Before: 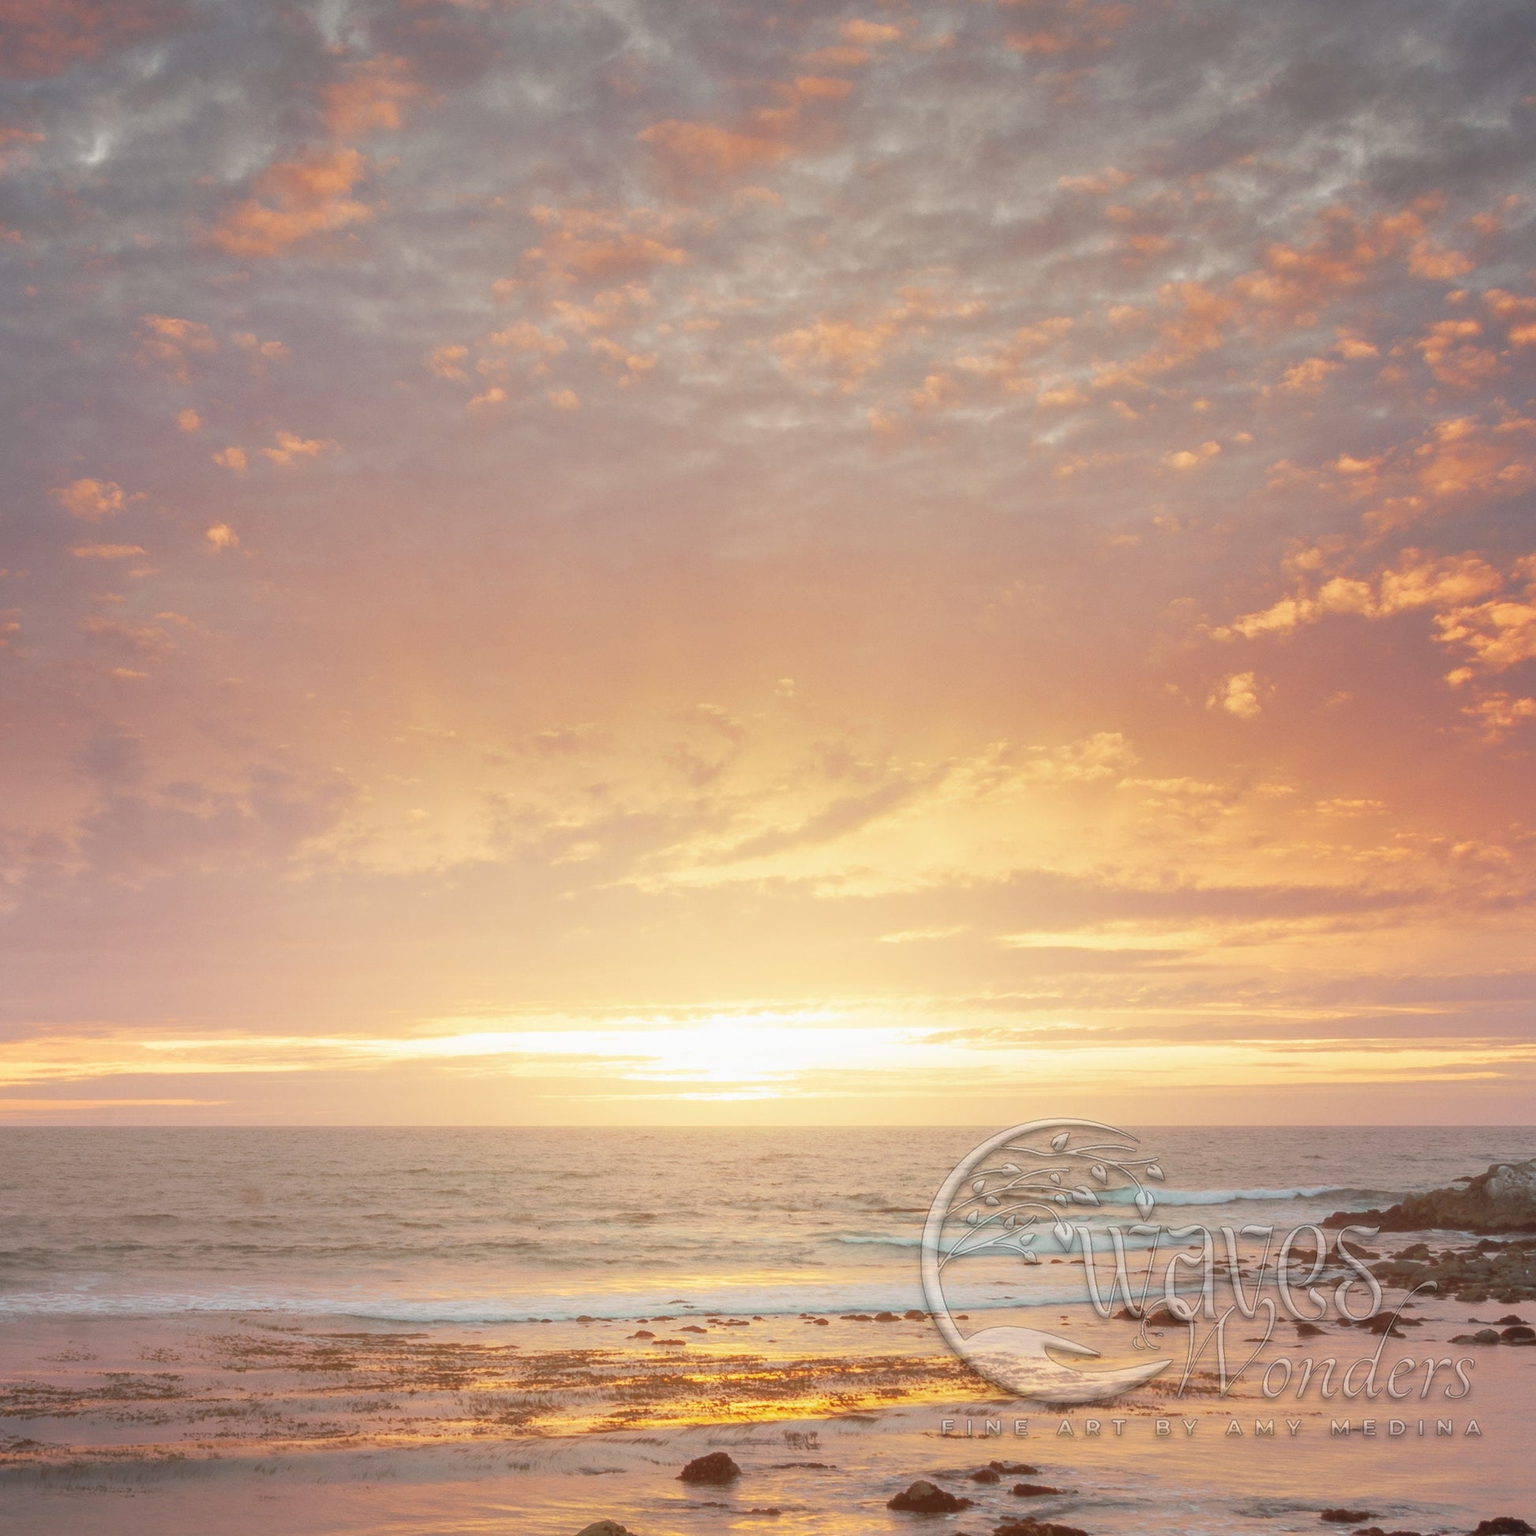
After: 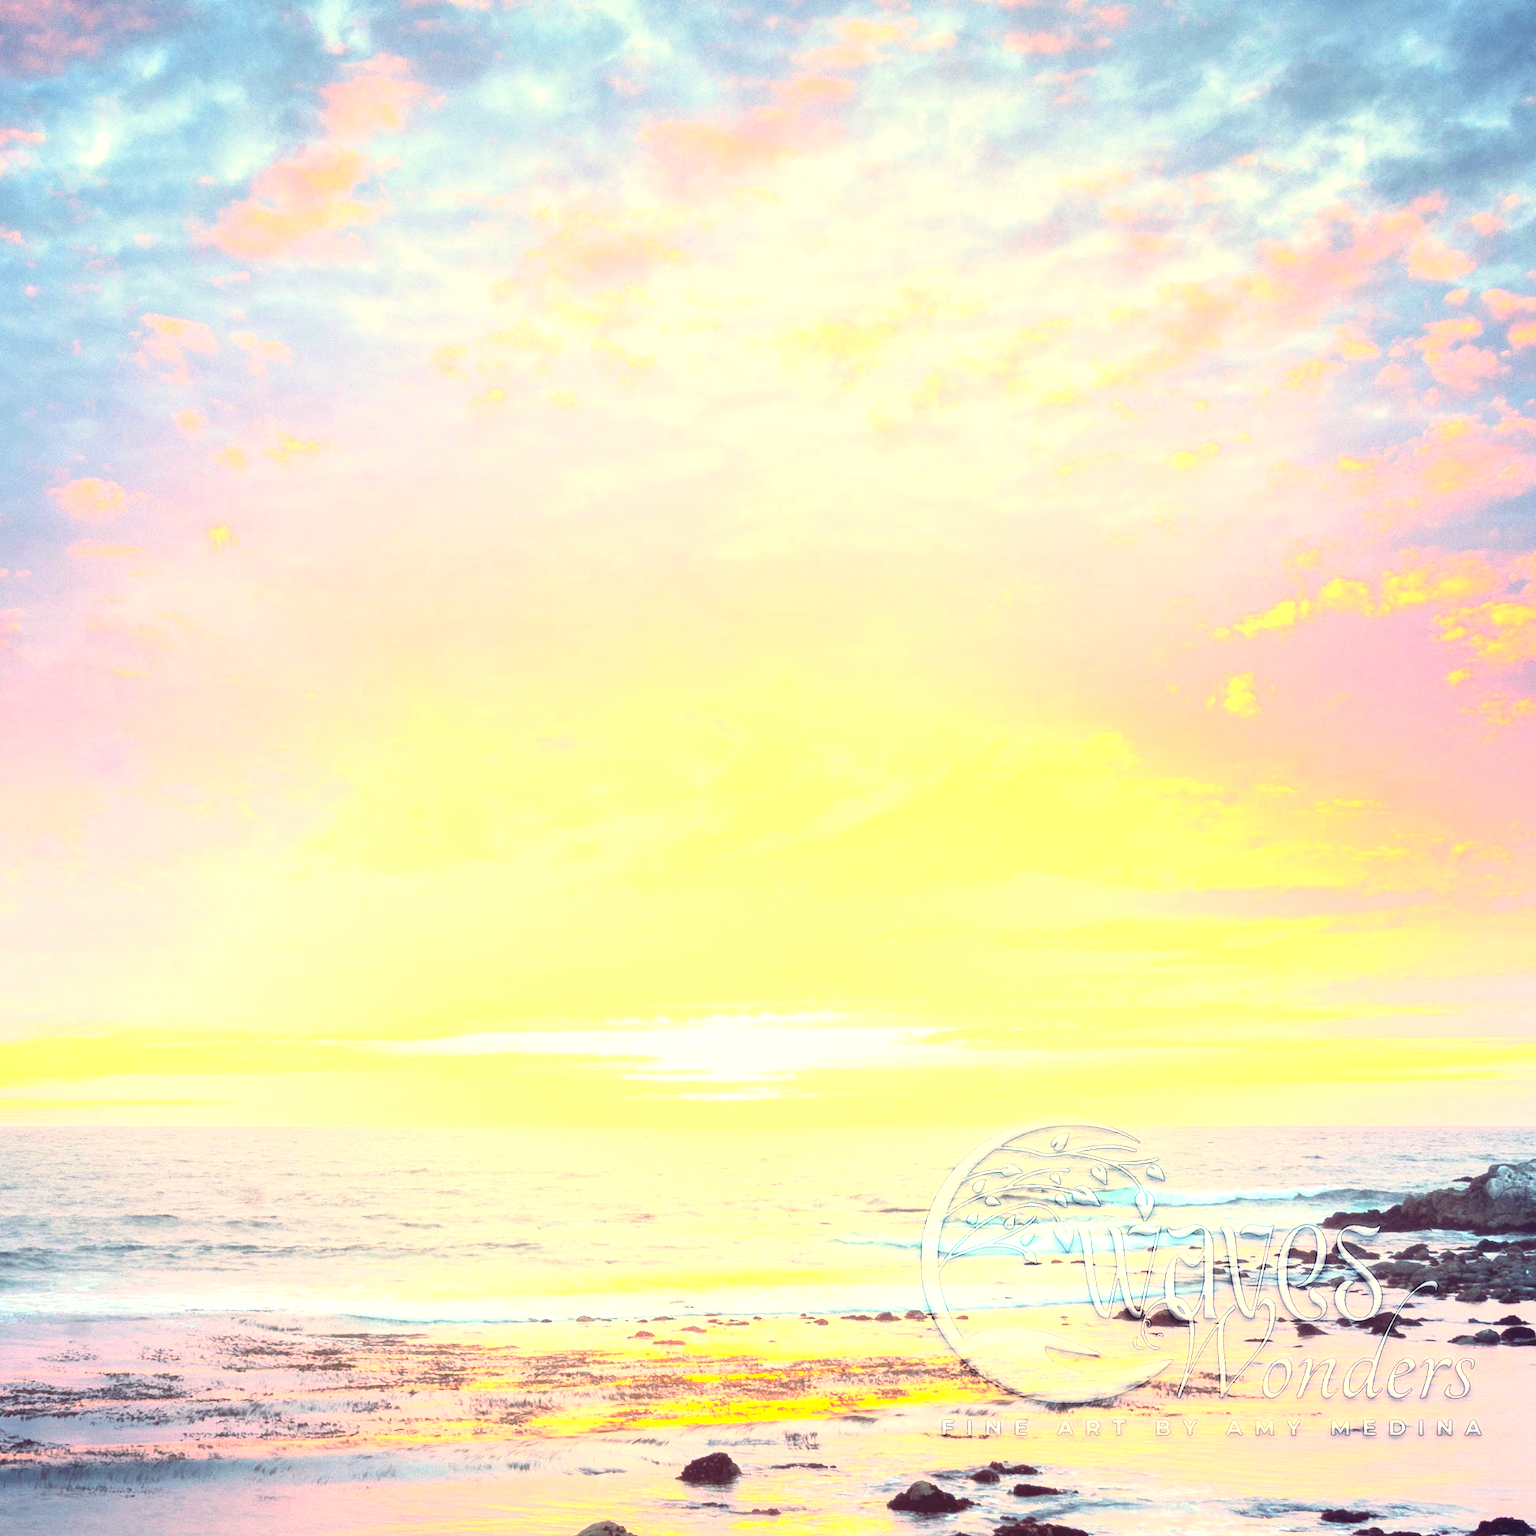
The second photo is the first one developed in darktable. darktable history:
rgb curve: curves: ch0 [(0, 0.186) (0.314, 0.284) (0.576, 0.466) (0.805, 0.691) (0.936, 0.886)]; ch1 [(0, 0.186) (0.314, 0.284) (0.581, 0.534) (0.771, 0.746) (0.936, 0.958)]; ch2 [(0, 0.216) (0.275, 0.39) (1, 1)], mode RGB, independent channels, compensate middle gray true, preserve colors none
exposure: black level correction 0, exposure 1.45 EV, compensate exposure bias true, compensate highlight preservation false
contrast brightness saturation: contrast 0.32, brightness -0.08, saturation 0.17
